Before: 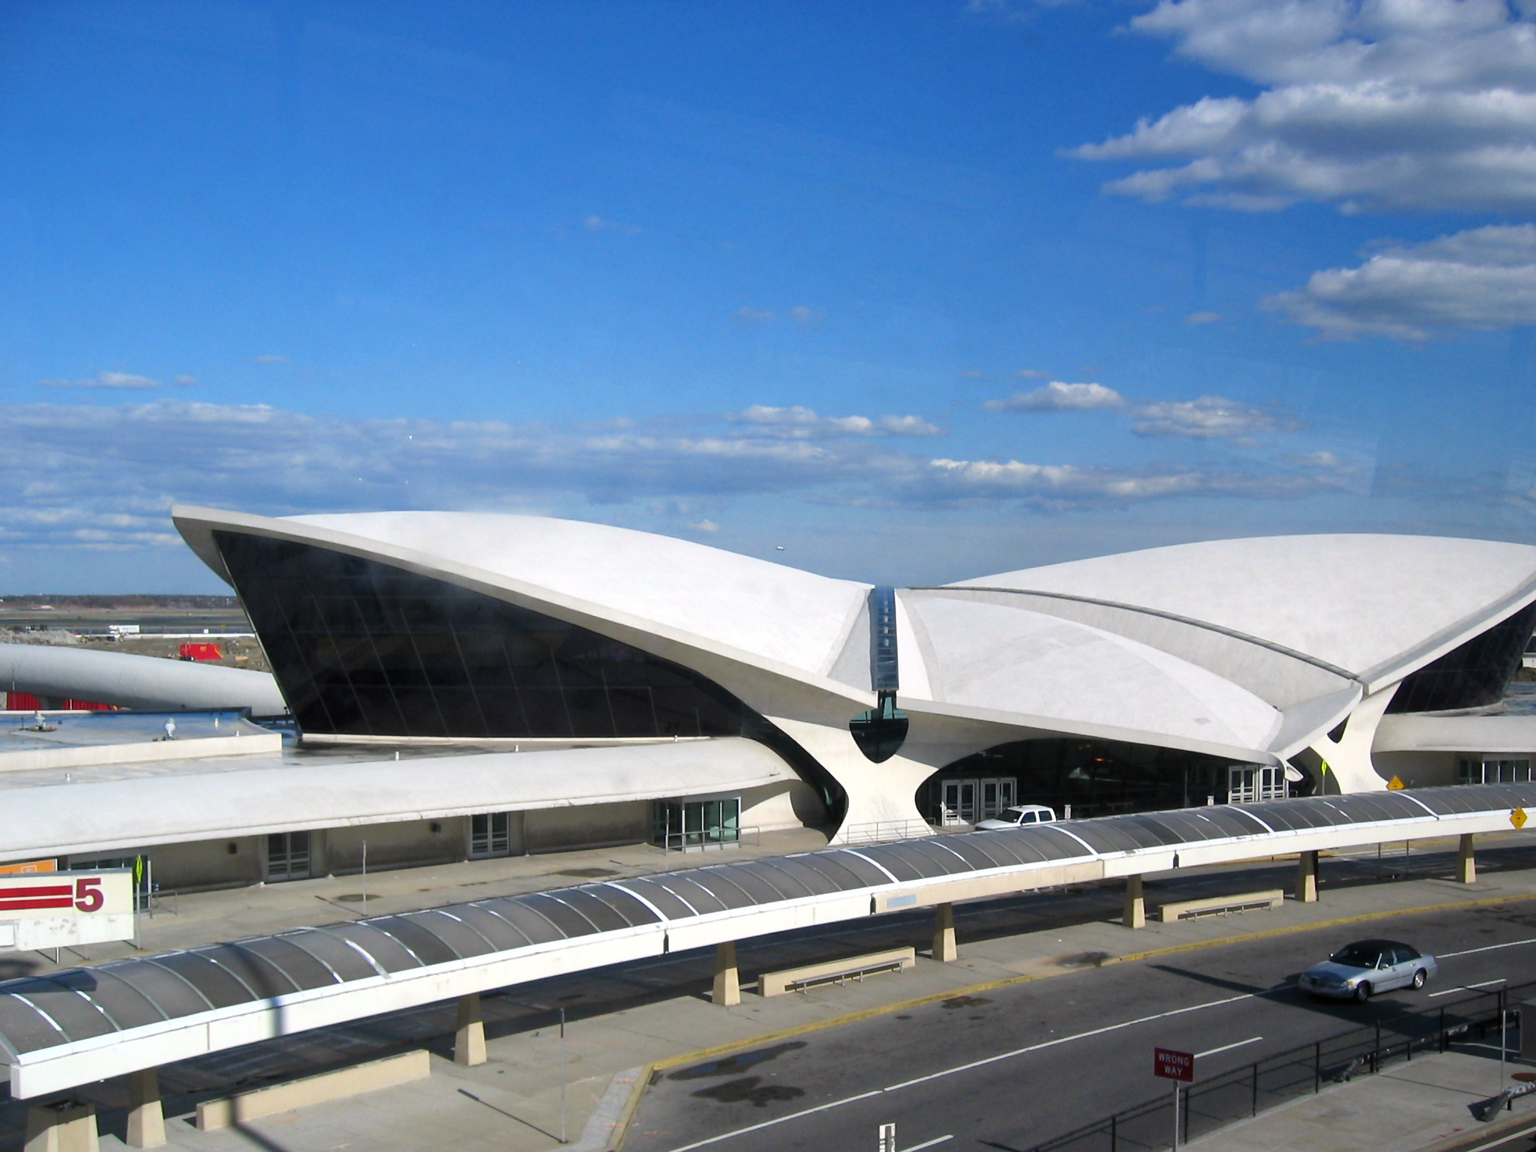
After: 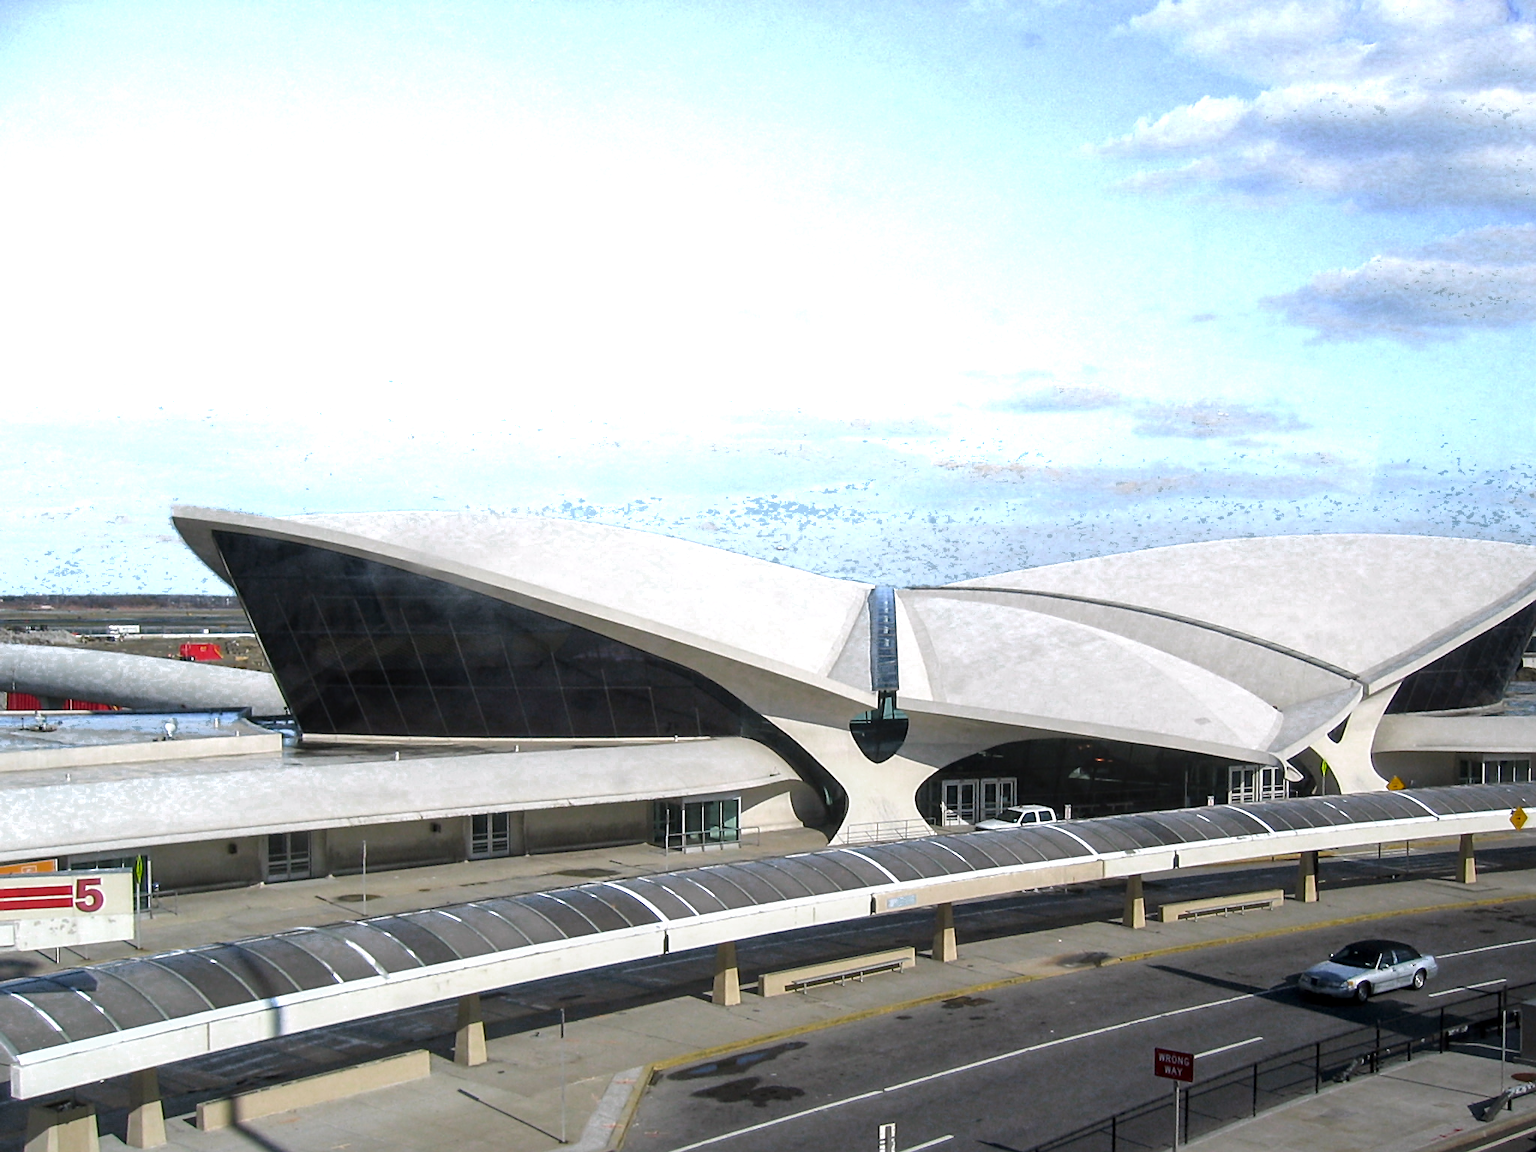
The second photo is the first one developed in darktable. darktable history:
color zones: curves: ch0 [(0.203, 0.433) (0.607, 0.517) (0.697, 0.696) (0.705, 0.897)], mix 26.61%
sharpen: on, module defaults
local contrast: on, module defaults
